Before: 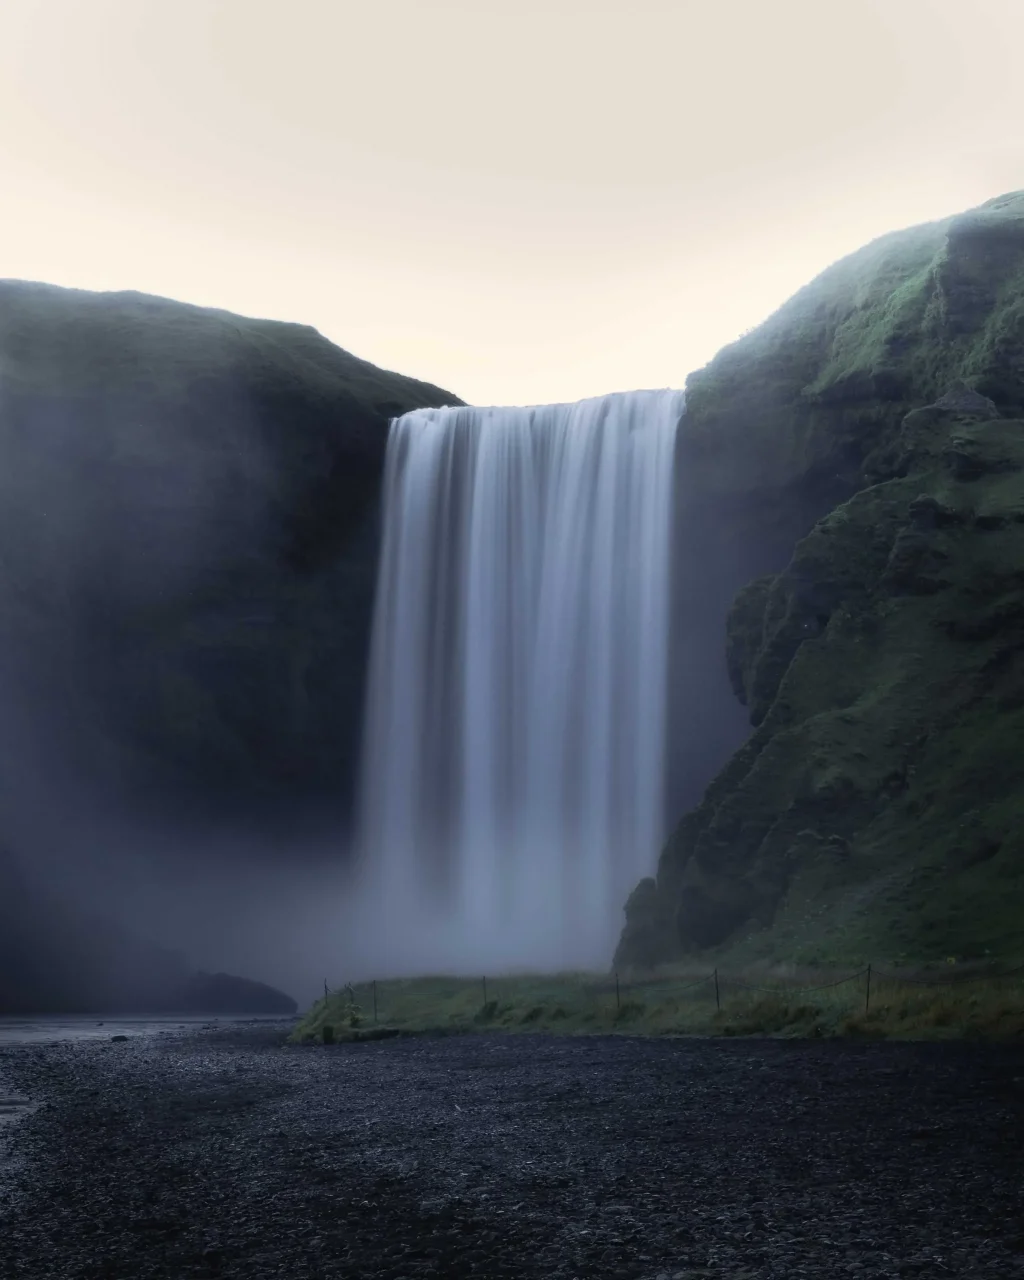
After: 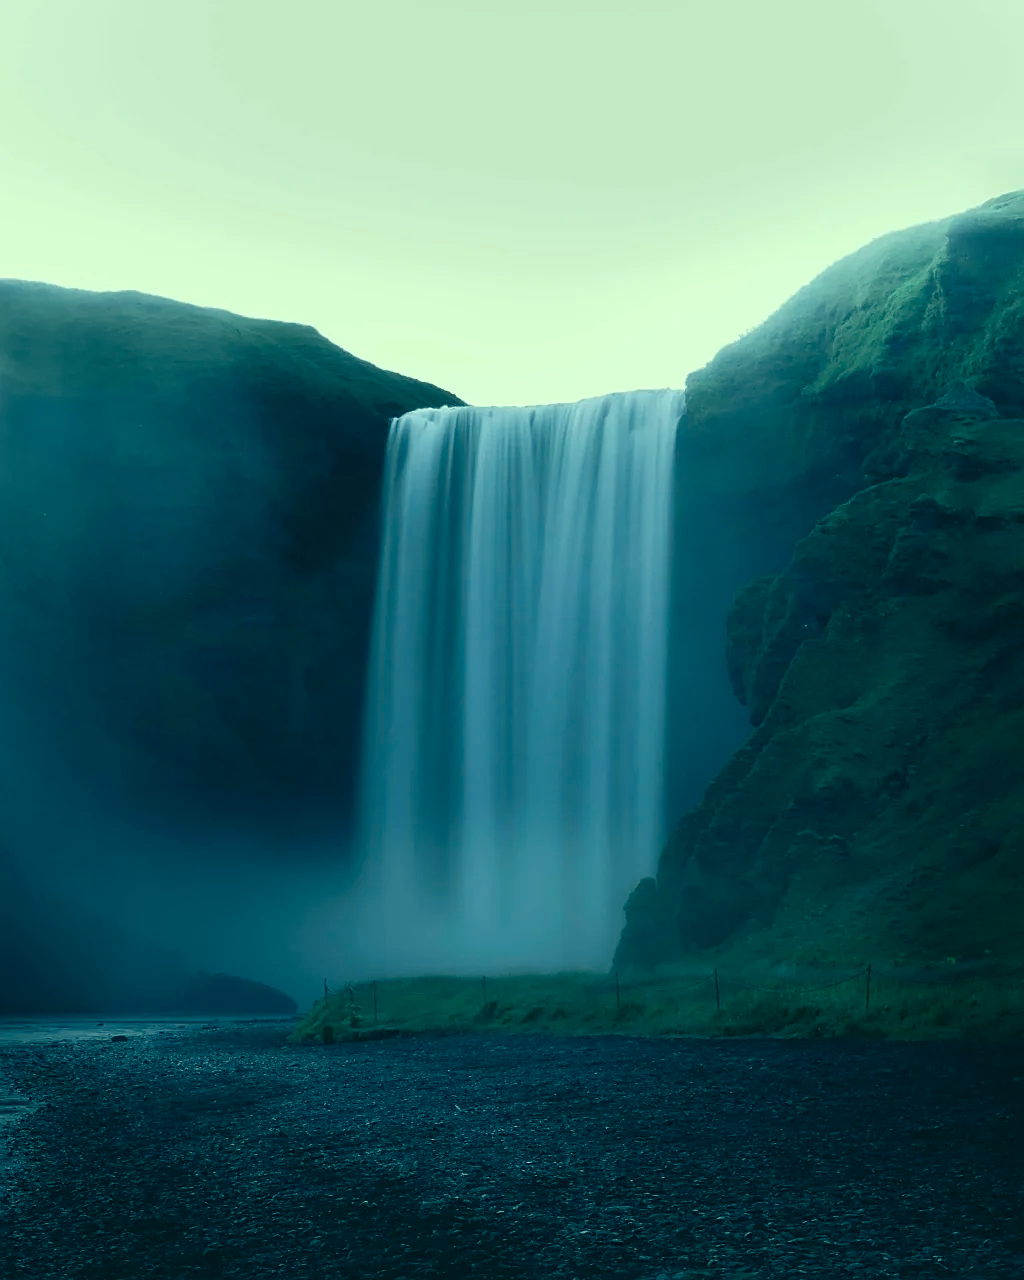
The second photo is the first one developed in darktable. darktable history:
sharpen: on, module defaults
color correction: highlights a* -20.08, highlights b* 9.8, shadows a* -20.4, shadows b* -10.76
white balance: emerald 1
